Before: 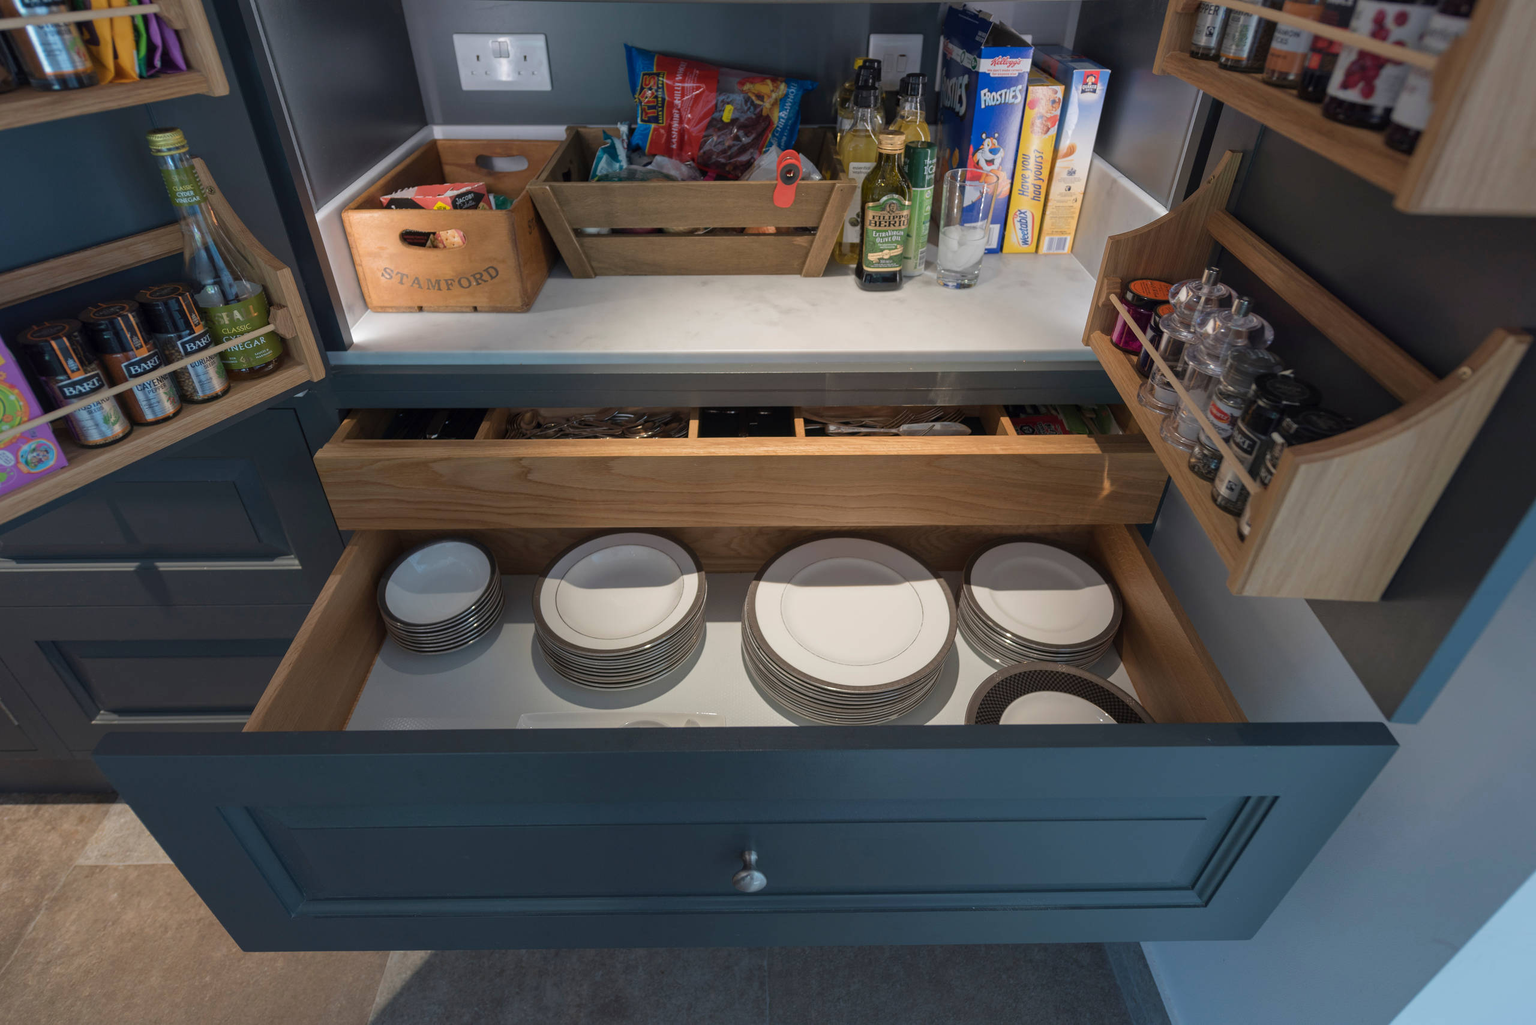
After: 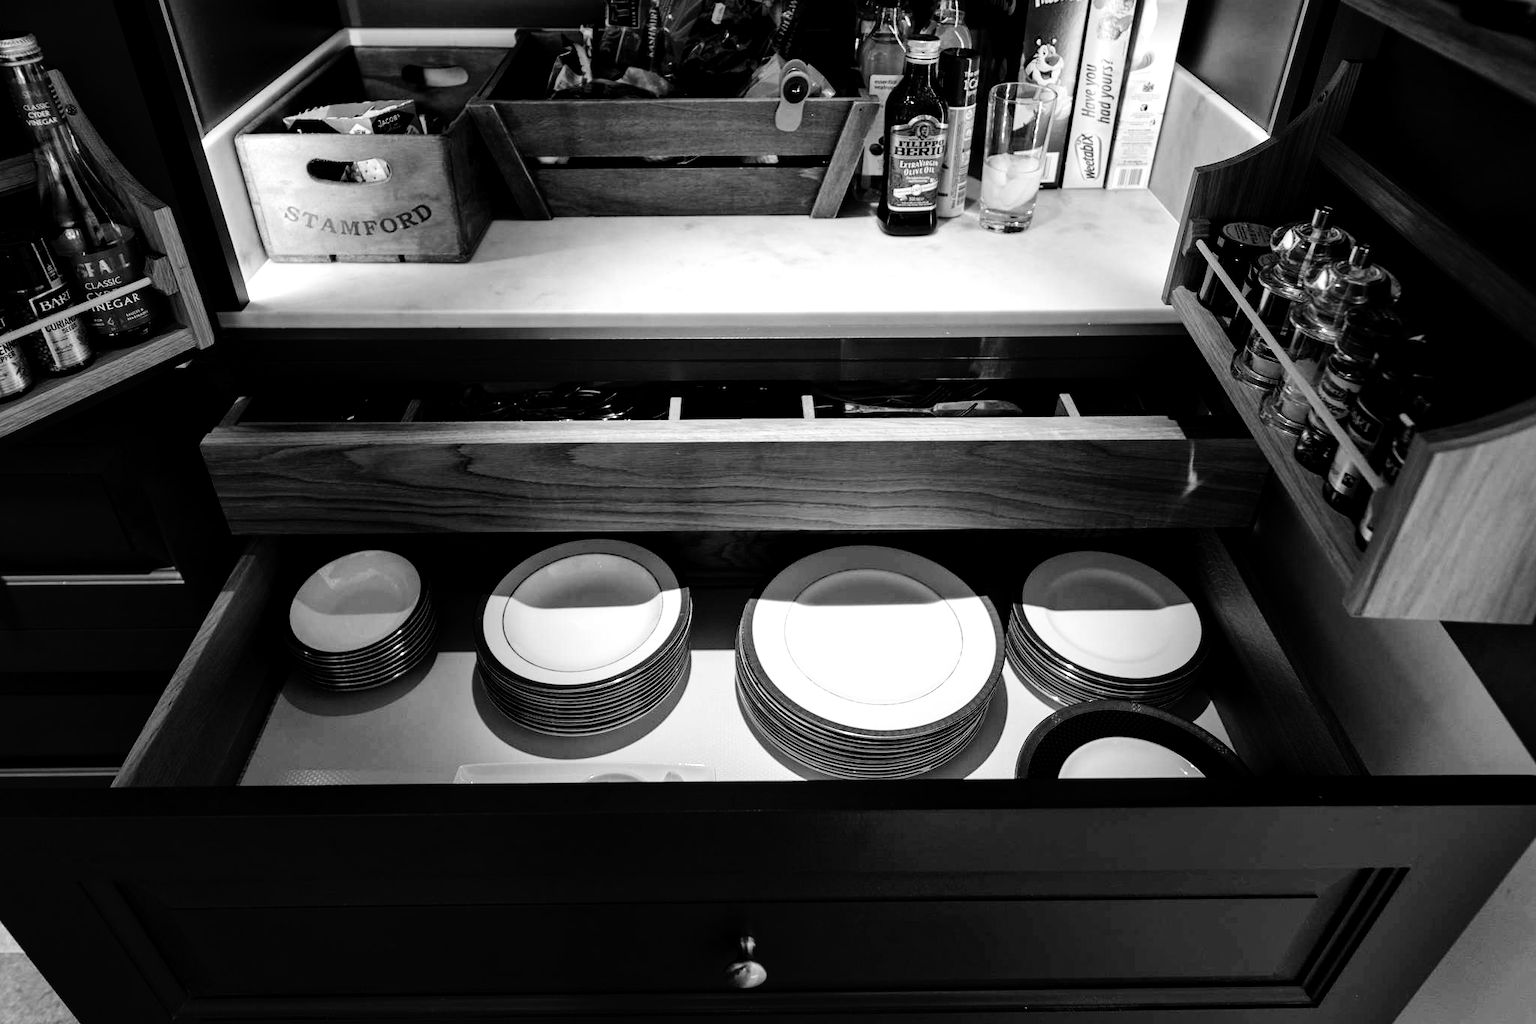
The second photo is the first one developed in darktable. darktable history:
exposure: black level correction 0.01, exposure 0.011 EV, compensate highlight preservation false
tone curve: curves: ch0 [(0, 0) (0.003, 0.001) (0.011, 0.002) (0.025, 0.007) (0.044, 0.015) (0.069, 0.022) (0.1, 0.03) (0.136, 0.056) (0.177, 0.115) (0.224, 0.177) (0.277, 0.244) (0.335, 0.322) (0.399, 0.398) (0.468, 0.471) (0.543, 0.545) (0.623, 0.614) (0.709, 0.685) (0.801, 0.765) (0.898, 0.867) (1, 1)], preserve colors none
color balance rgb: perceptual saturation grading › global saturation 20%, perceptual saturation grading › highlights -25%, perceptual saturation grading › shadows 50%
crop and rotate: left 10.071%, top 10.071%, right 10.02%, bottom 10.02%
local contrast: mode bilateral grid, contrast 20, coarseness 50, detail 130%, midtone range 0.2
tone equalizer: -8 EV -0.75 EV, -7 EV -0.7 EV, -6 EV -0.6 EV, -5 EV -0.4 EV, -3 EV 0.4 EV, -2 EV 0.6 EV, -1 EV 0.7 EV, +0 EV 0.75 EV, edges refinement/feathering 500, mask exposure compensation -1.57 EV, preserve details no
monochrome: on, module defaults
contrast brightness saturation: contrast 0.28
